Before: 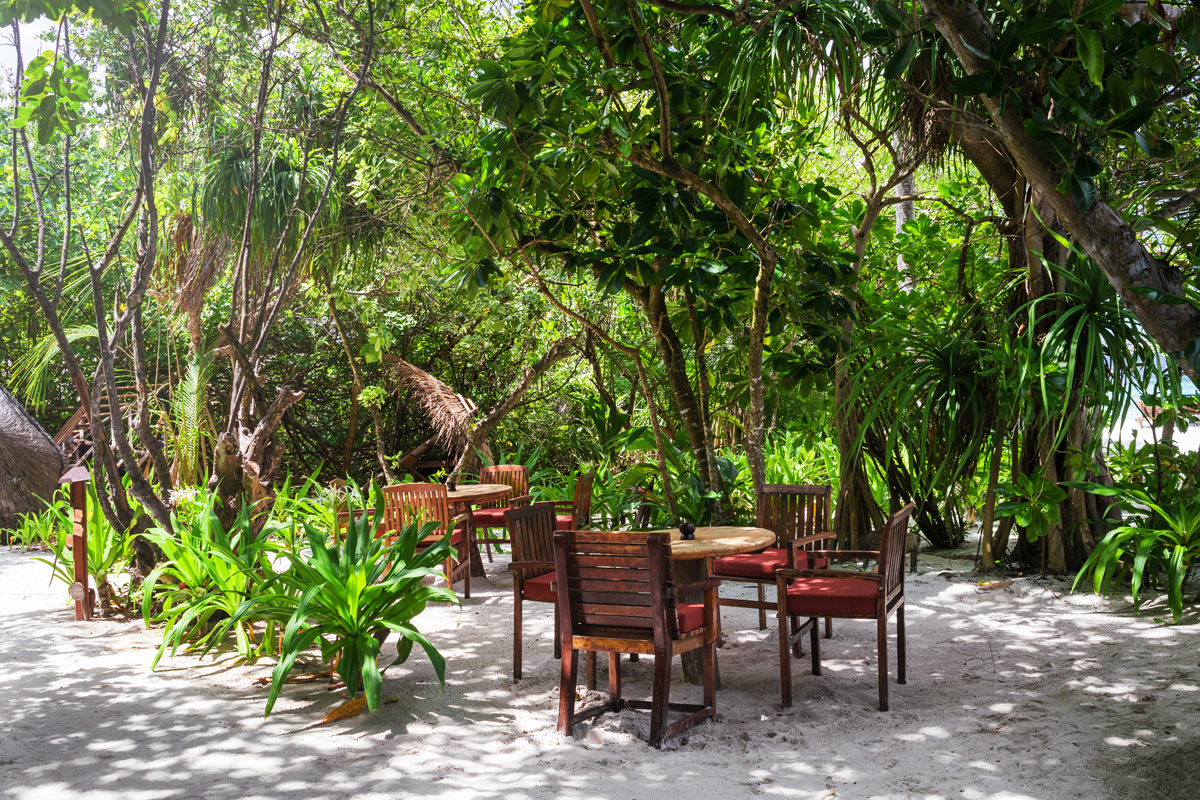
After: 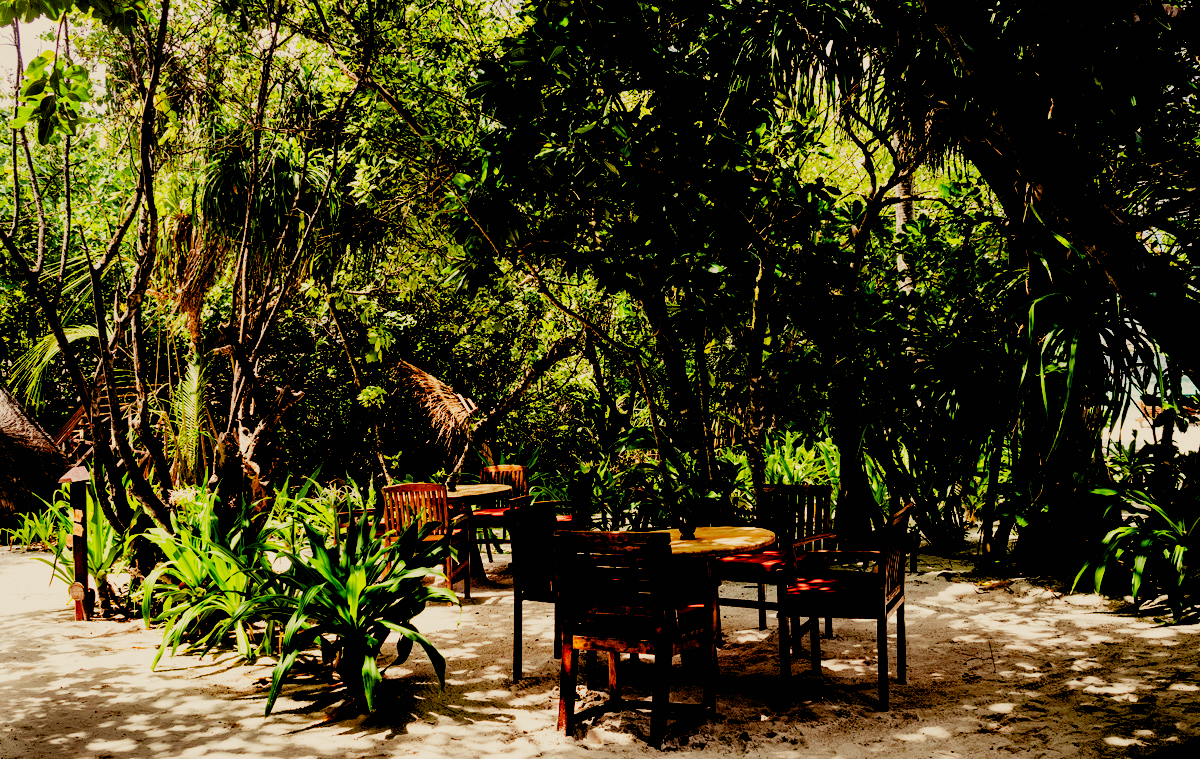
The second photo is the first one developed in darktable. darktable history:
exposure: black level correction 0.1, exposure -0.092 EV, compensate highlight preservation false
white balance: red 1.138, green 0.996, blue 0.812
crop and rotate: top 0%, bottom 5.097%
sigmoid: contrast 1.7, skew -0.2, preserve hue 0%, red attenuation 0.1, red rotation 0.035, green attenuation 0.1, green rotation -0.017, blue attenuation 0.15, blue rotation -0.052, base primaries Rec2020
